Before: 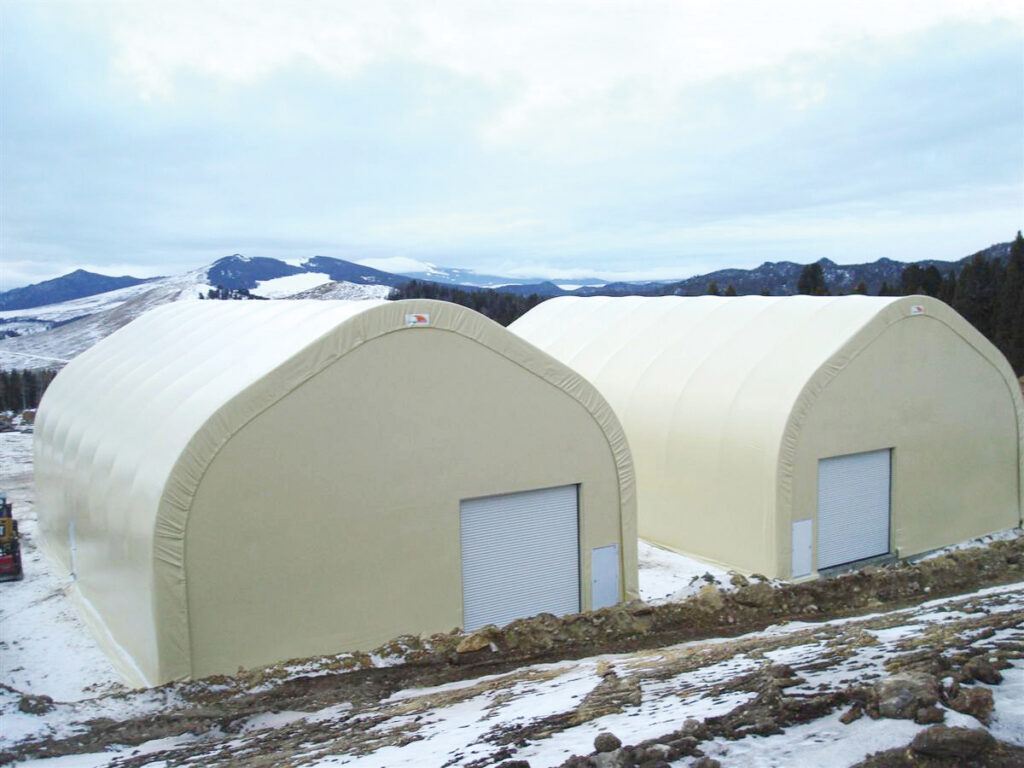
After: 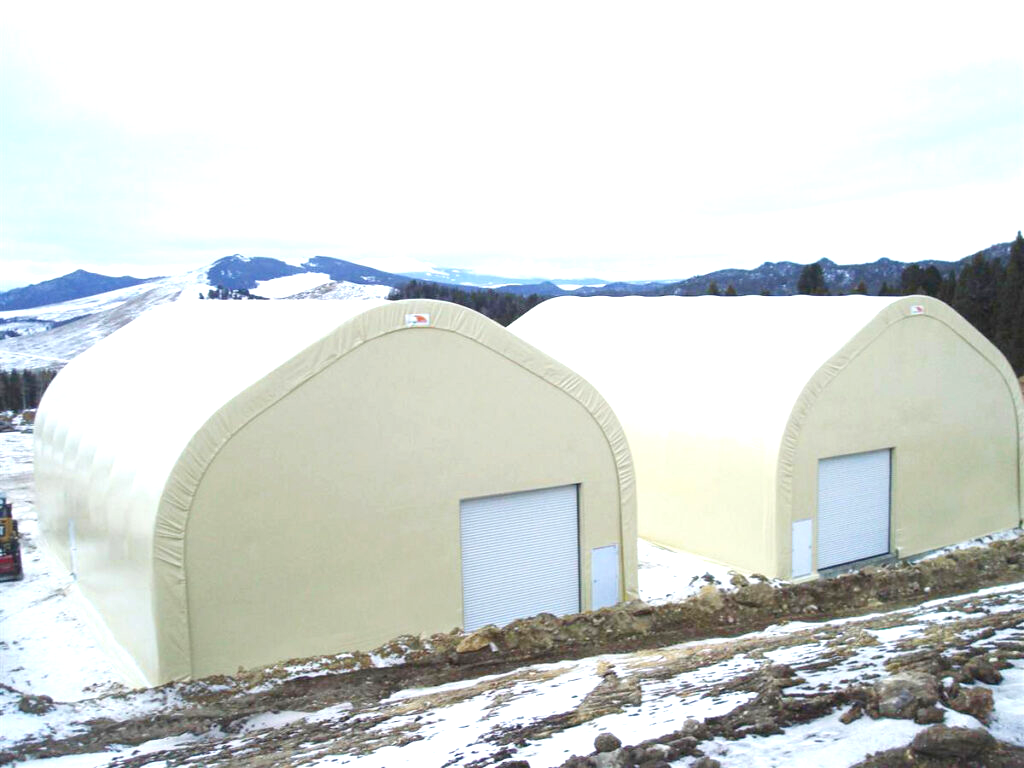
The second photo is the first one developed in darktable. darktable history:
exposure: exposure 0.701 EV, compensate highlight preservation false
